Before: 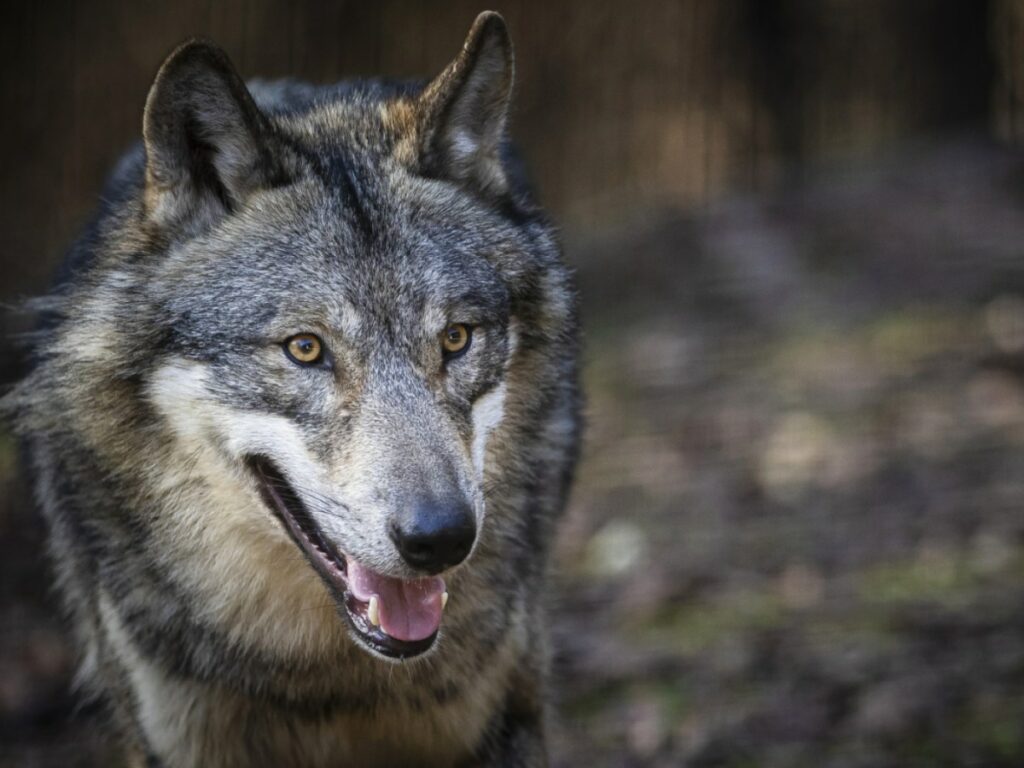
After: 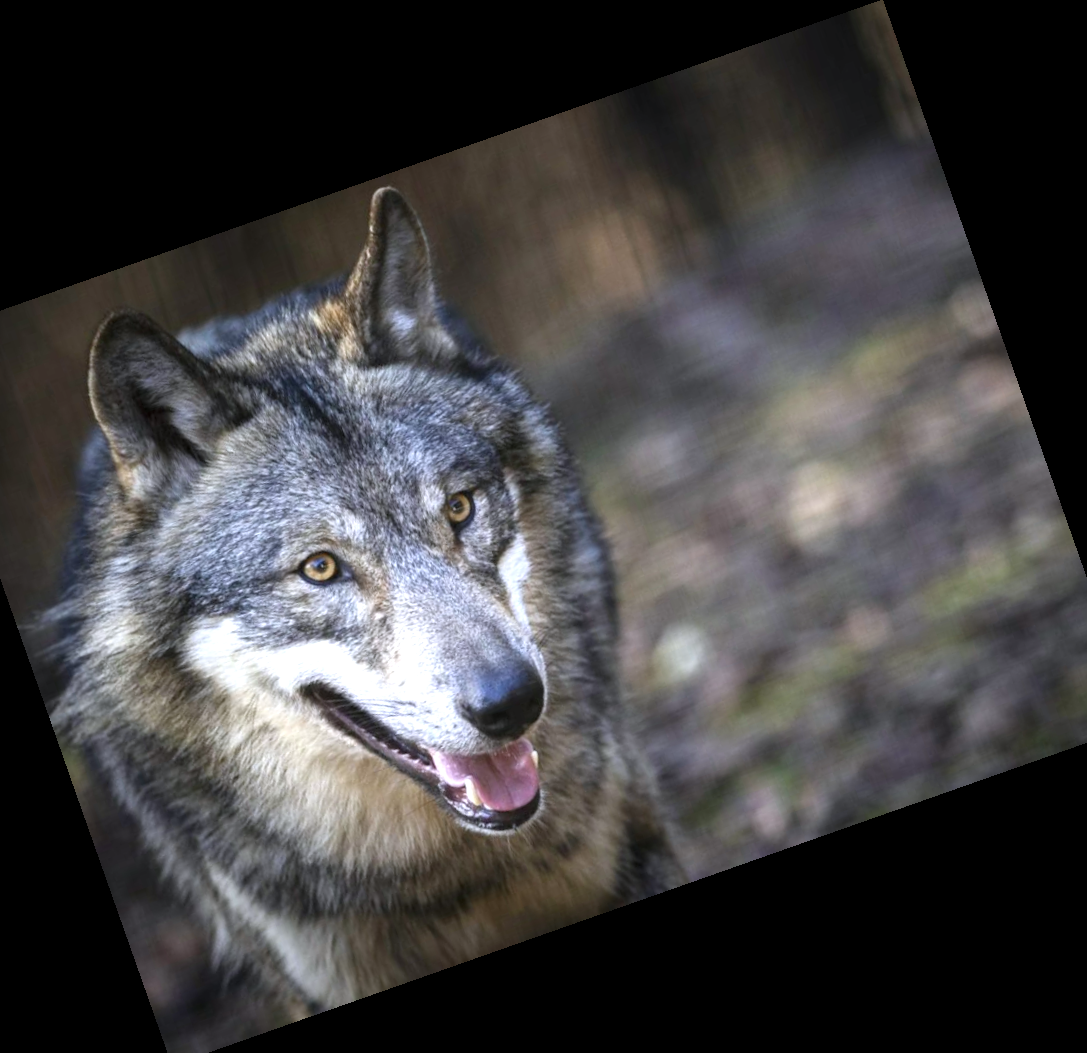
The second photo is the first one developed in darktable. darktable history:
white balance: red 0.984, blue 1.059
exposure: exposure 0.77 EV, compensate highlight preservation false
crop and rotate: angle 19.43°, left 6.812%, right 4.125%, bottom 1.087%
